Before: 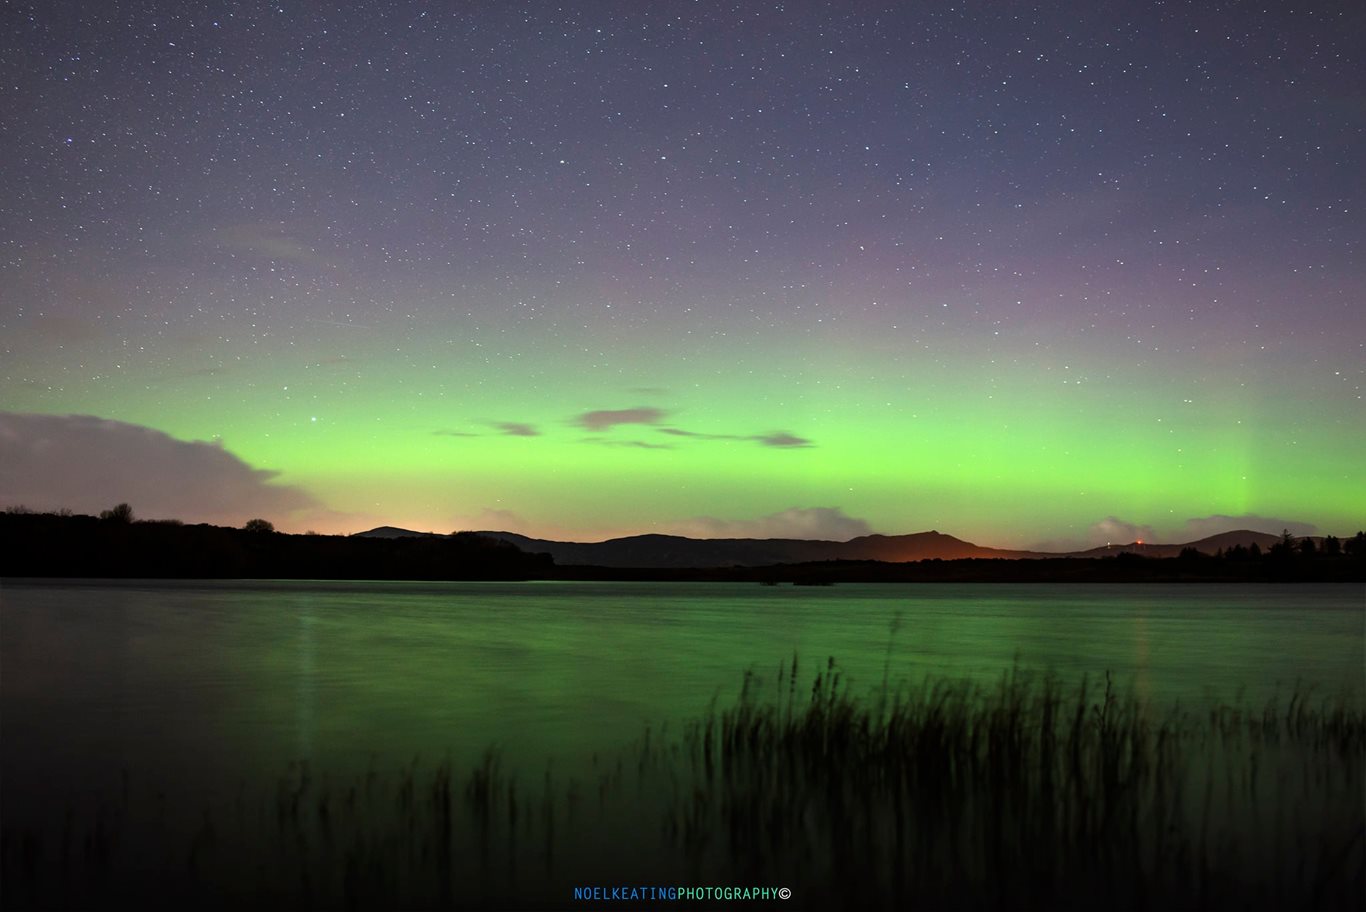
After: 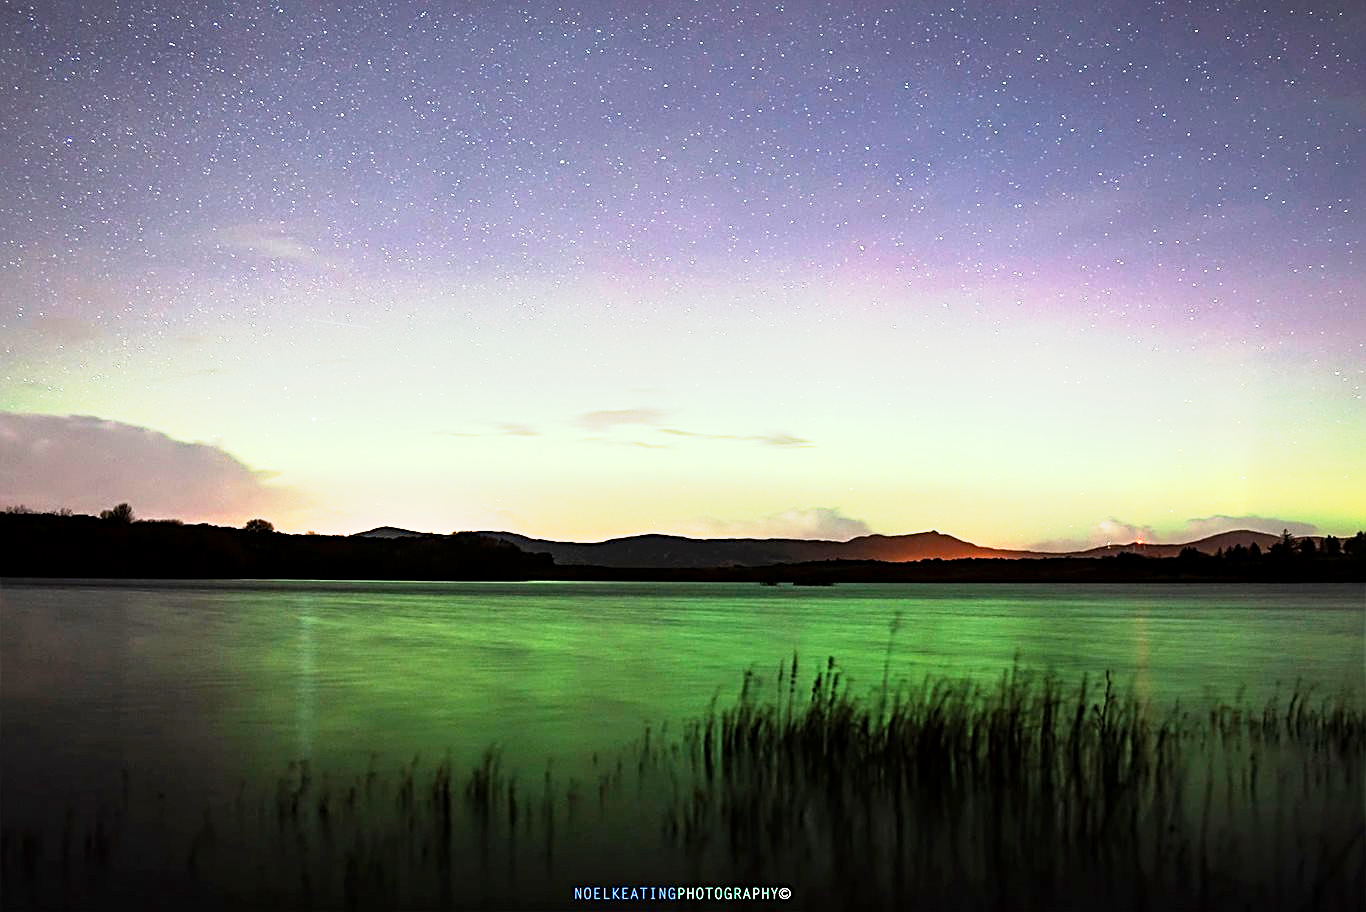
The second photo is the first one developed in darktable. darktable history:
local contrast: mode bilateral grid, contrast 20, coarseness 50, detail 120%, midtone range 0.2
tone curve: curves: ch0 [(0, 0) (0.003, 0.005) (0.011, 0.018) (0.025, 0.041) (0.044, 0.072) (0.069, 0.113) (0.1, 0.163) (0.136, 0.221) (0.177, 0.289) (0.224, 0.366) (0.277, 0.452) (0.335, 0.546) (0.399, 0.65) (0.468, 0.763) (0.543, 0.885) (0.623, 0.93) (0.709, 0.946) (0.801, 0.963) (0.898, 0.981) (1, 1)], preserve colors none
sharpen: radius 2.676, amount 0.669
